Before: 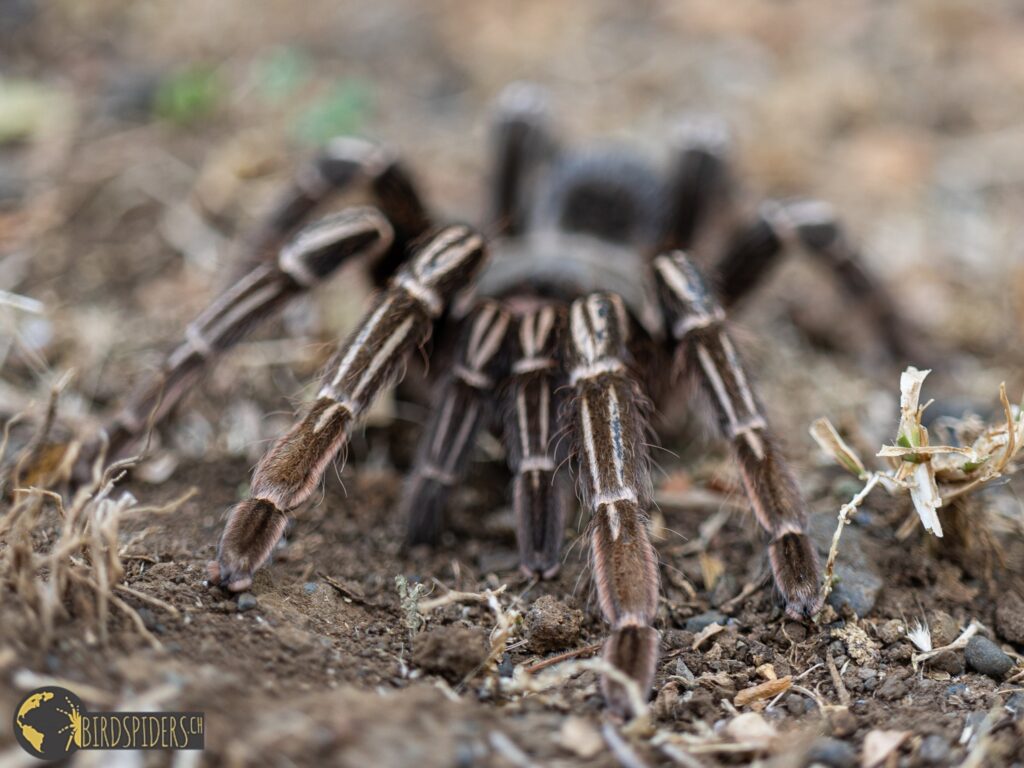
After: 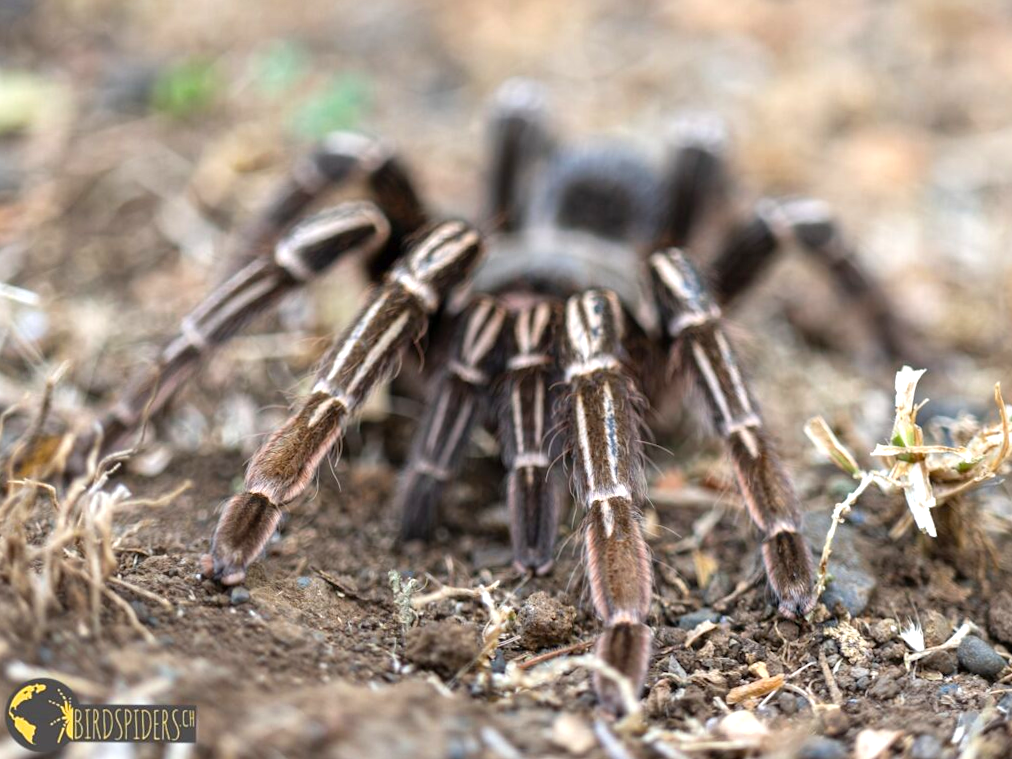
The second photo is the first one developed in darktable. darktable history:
exposure: exposure 0.661 EV, compensate highlight preservation false
color balance: output saturation 110%
crop and rotate: angle -0.5°
